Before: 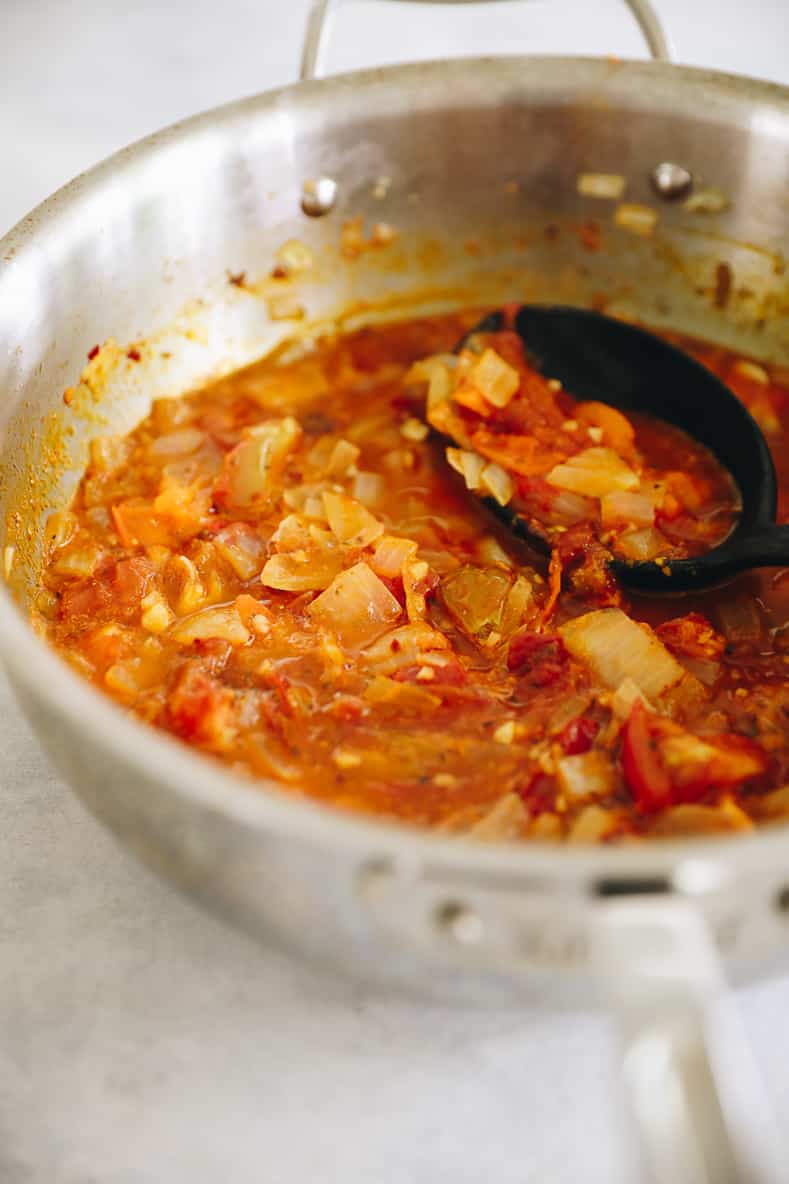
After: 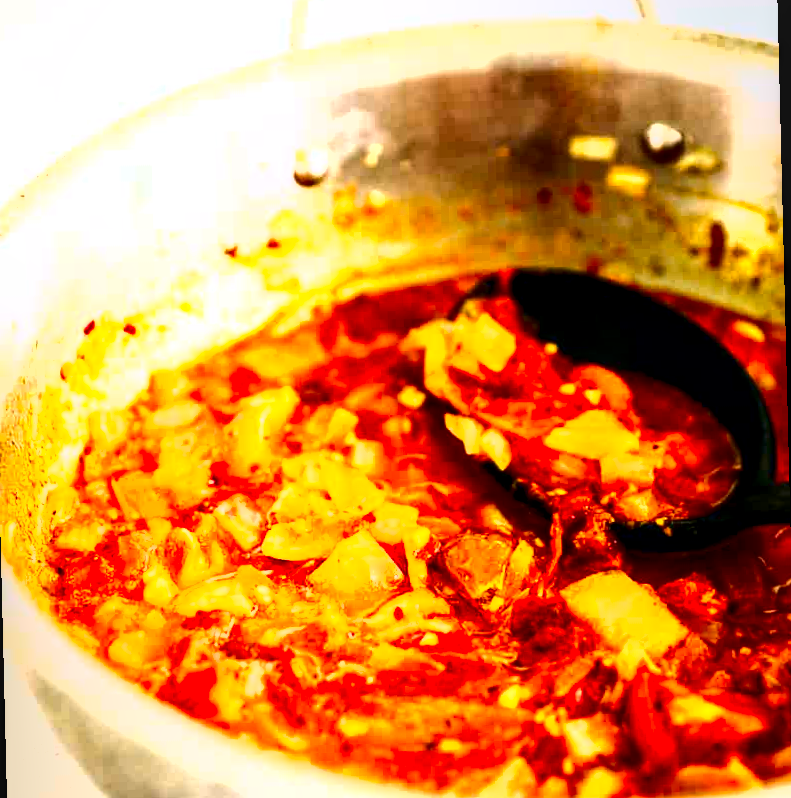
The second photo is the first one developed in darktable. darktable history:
color balance: lift [0.991, 1, 1, 1], gamma [0.996, 1, 1, 1], input saturation 98.52%, contrast 20.34%, output saturation 103.72%
local contrast: highlights 40%, shadows 60%, detail 136%, midtone range 0.514
rotate and perspective: rotation -1.42°, crop left 0.016, crop right 0.984, crop top 0.035, crop bottom 0.965
exposure: black level correction 0, exposure 1.1 EV, compensate exposure bias true, compensate highlight preservation false
shadows and highlights: radius 125.46, shadows 21.19, highlights -21.19, low approximation 0.01
crop: bottom 28.576%
tone equalizer: on, module defaults
contrast brightness saturation: contrast 0.19, brightness -0.24, saturation 0.11
